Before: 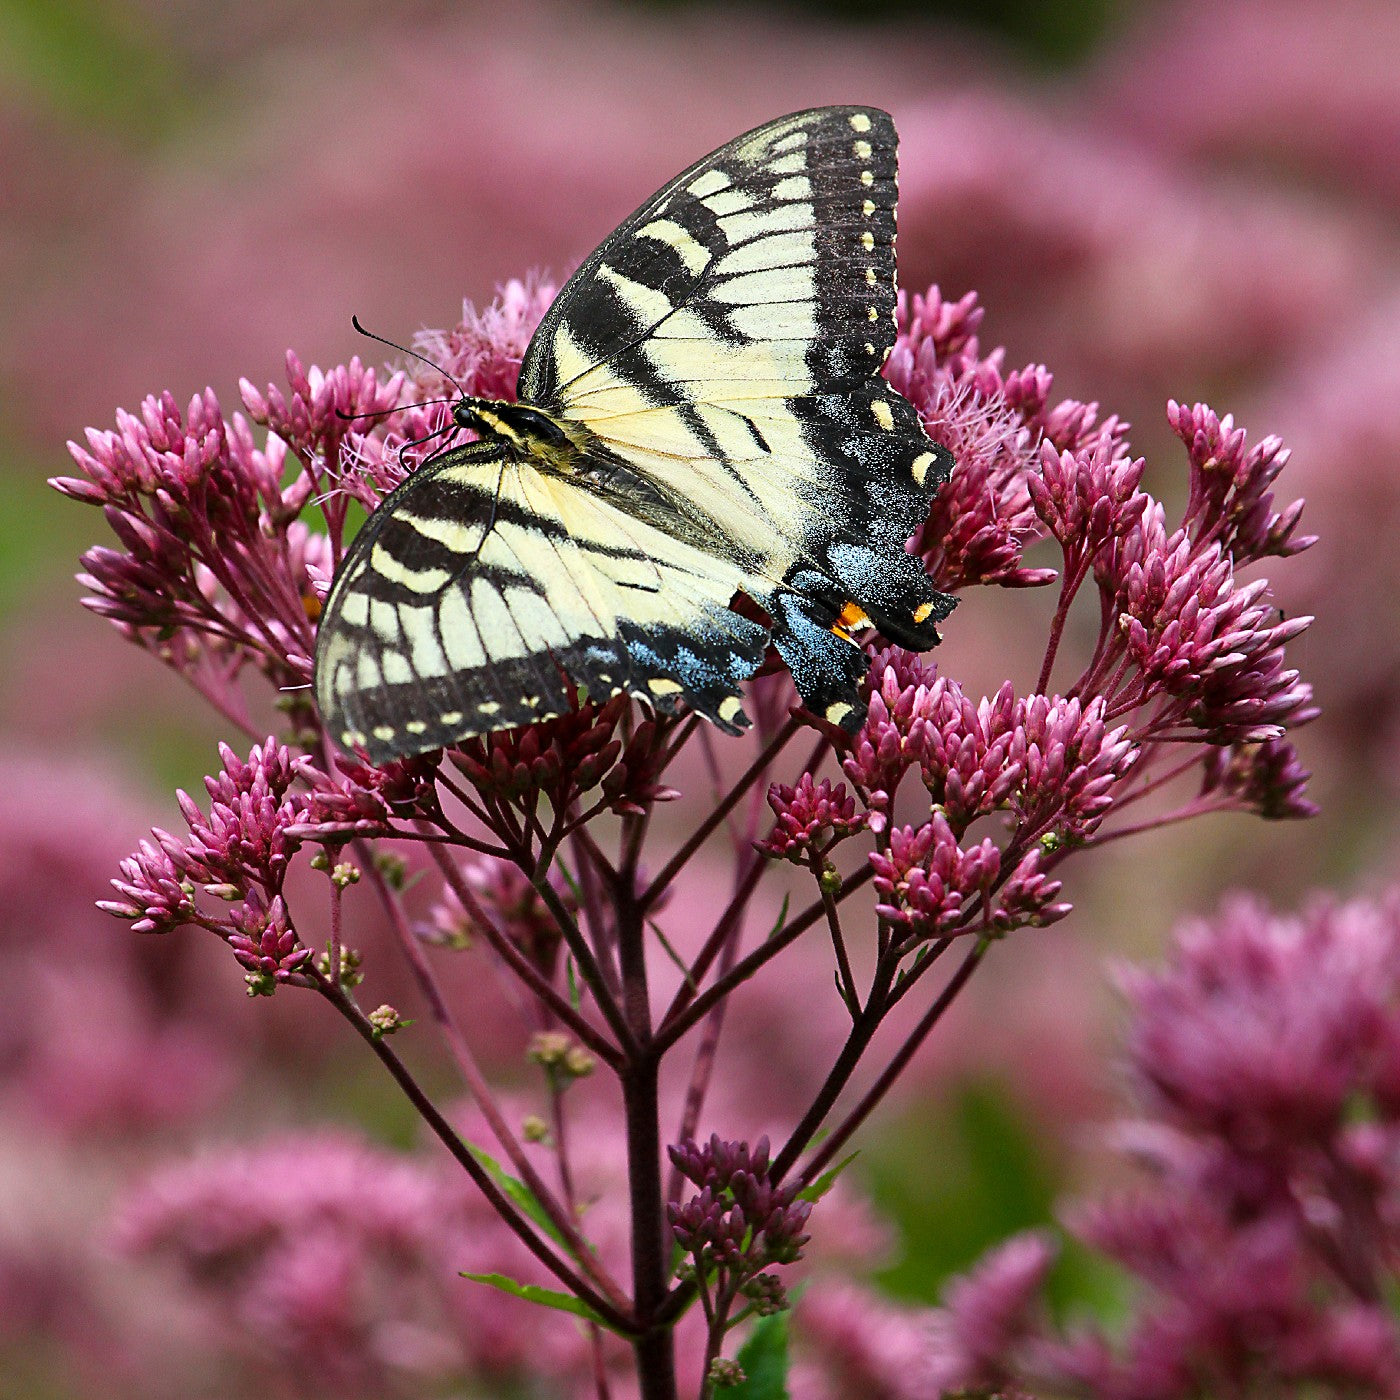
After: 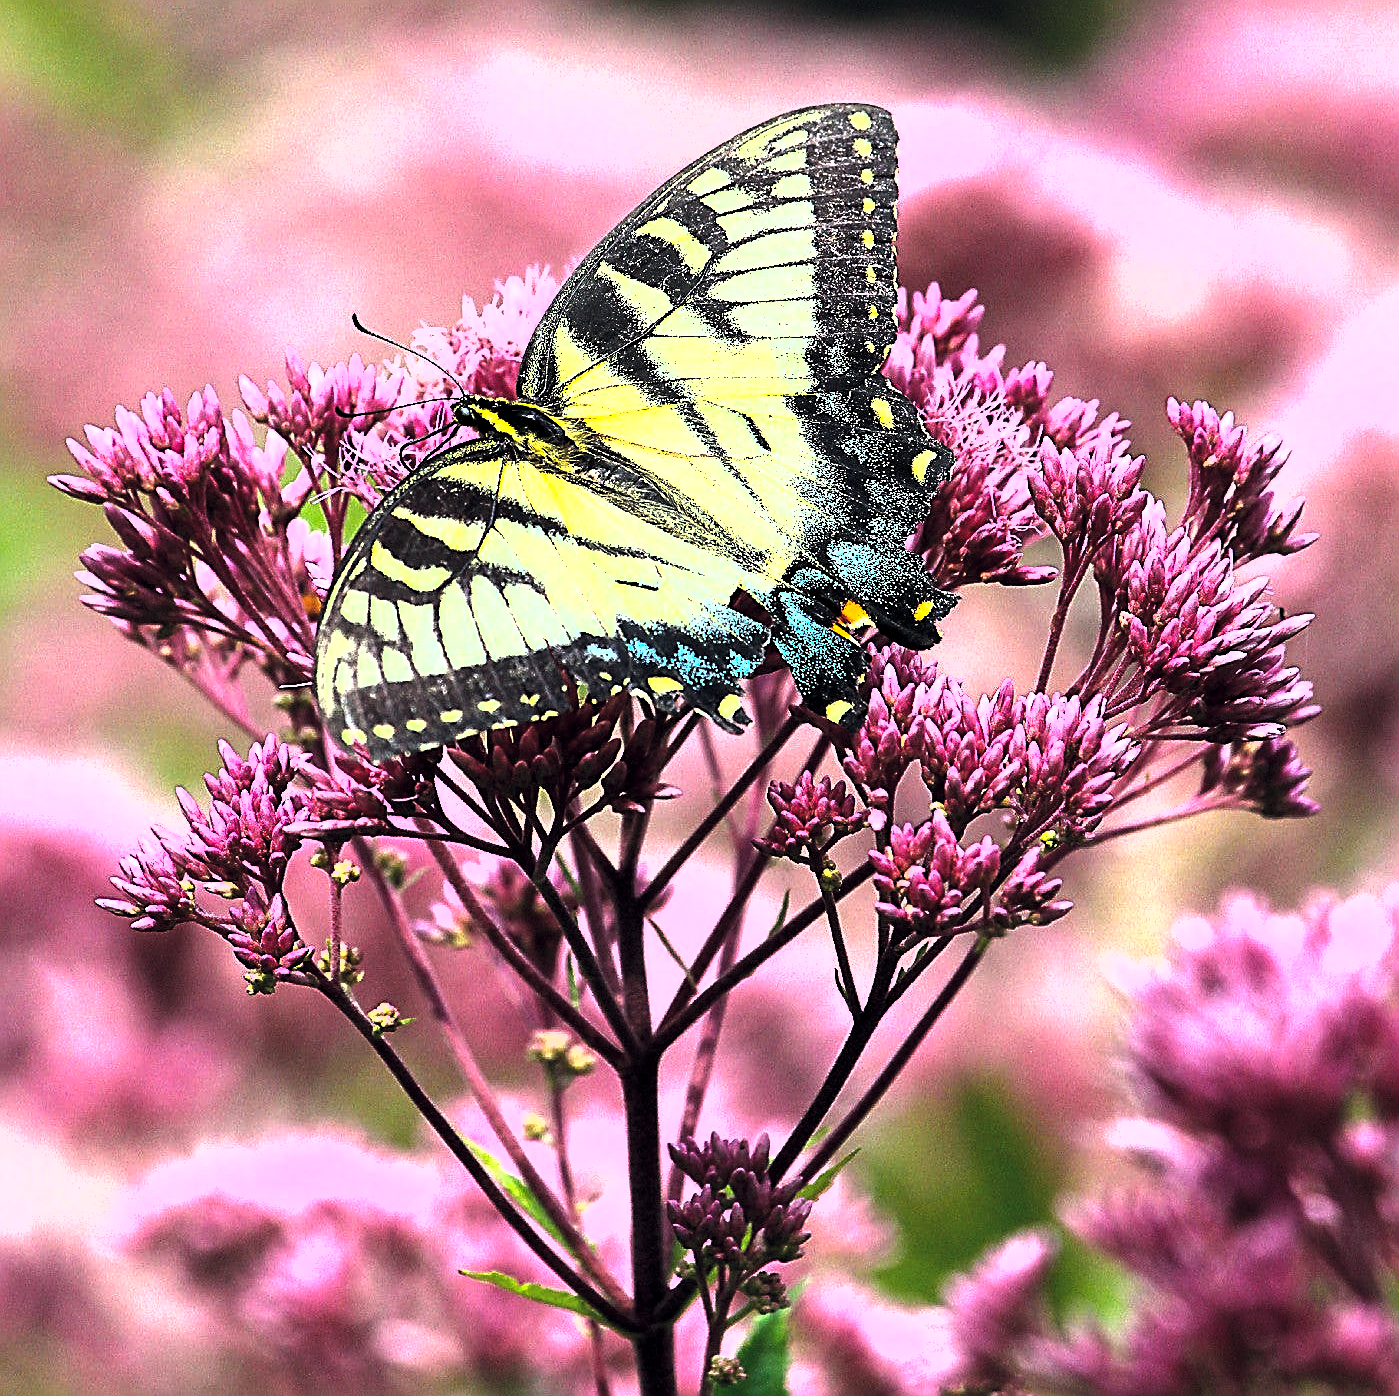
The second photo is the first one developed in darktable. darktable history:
color balance rgb: global offset › luminance -0.309%, global offset › chroma 0.319%, global offset › hue 262.22°, linear chroma grading › global chroma 0.537%, perceptual saturation grading › global saturation 0.823%, global vibrance 15.876%, saturation formula JzAzBz (2021)
sharpen: amount 1.002
exposure: exposure 2.018 EV, compensate exposure bias true, compensate highlight preservation false
levels: levels [0, 0.618, 1]
contrast equalizer: octaves 7, y [[0.5 ×4, 0.483, 0.43], [0.5 ×6], [0.5 ×6], [0 ×6], [0 ×6]]
crop: top 0.146%, bottom 0.105%
shadows and highlights: radius 127.94, shadows 21.1, highlights -22.71, low approximation 0.01
